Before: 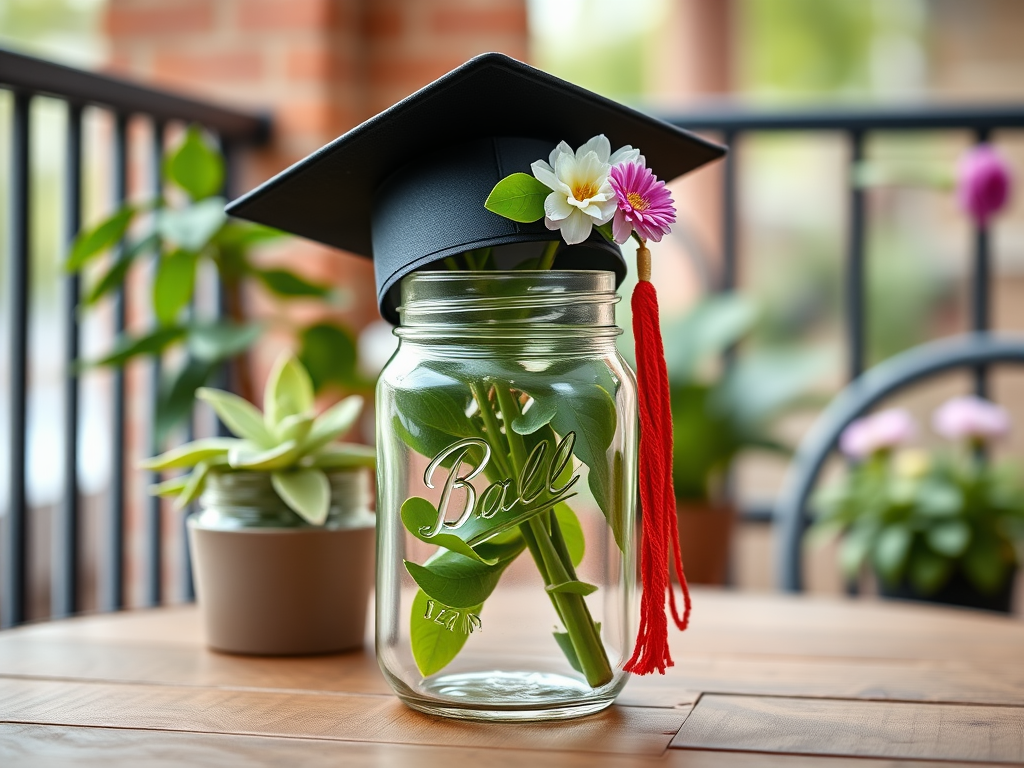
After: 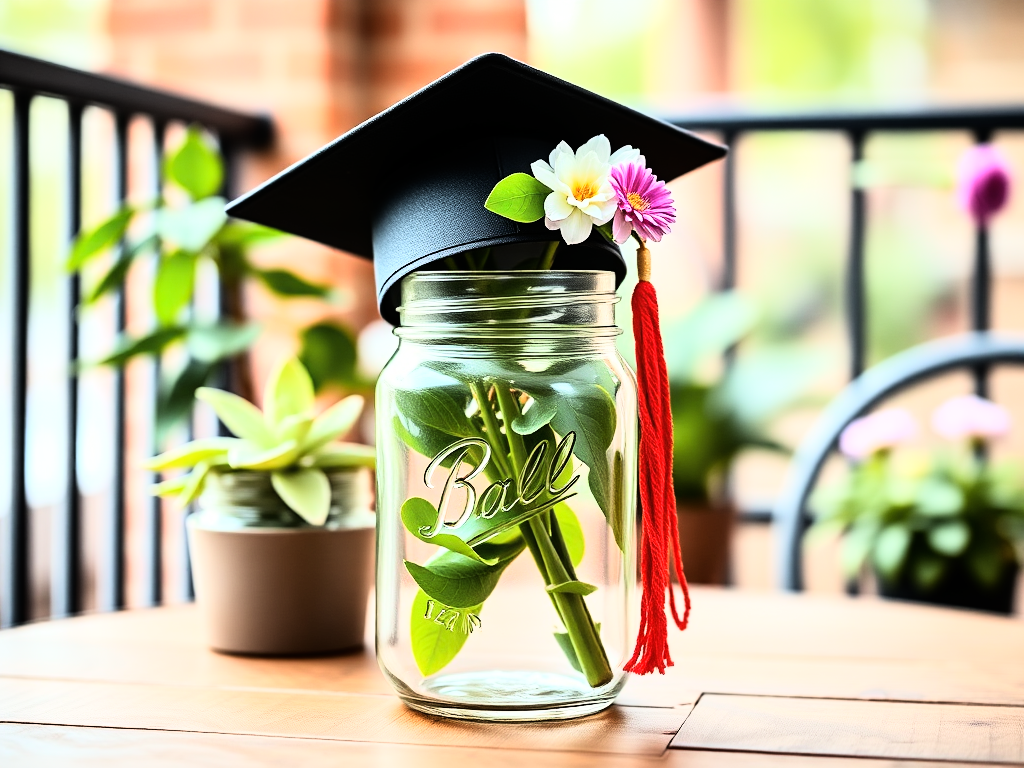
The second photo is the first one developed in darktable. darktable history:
rgb curve: curves: ch0 [(0, 0) (0.21, 0.15) (0.24, 0.21) (0.5, 0.75) (0.75, 0.96) (0.89, 0.99) (1, 1)]; ch1 [(0, 0.02) (0.21, 0.13) (0.25, 0.2) (0.5, 0.67) (0.75, 0.9) (0.89, 0.97) (1, 1)]; ch2 [(0, 0.02) (0.21, 0.13) (0.25, 0.2) (0.5, 0.67) (0.75, 0.9) (0.89, 0.97) (1, 1)], compensate middle gray true
levels: levels [0, 0.51, 1]
